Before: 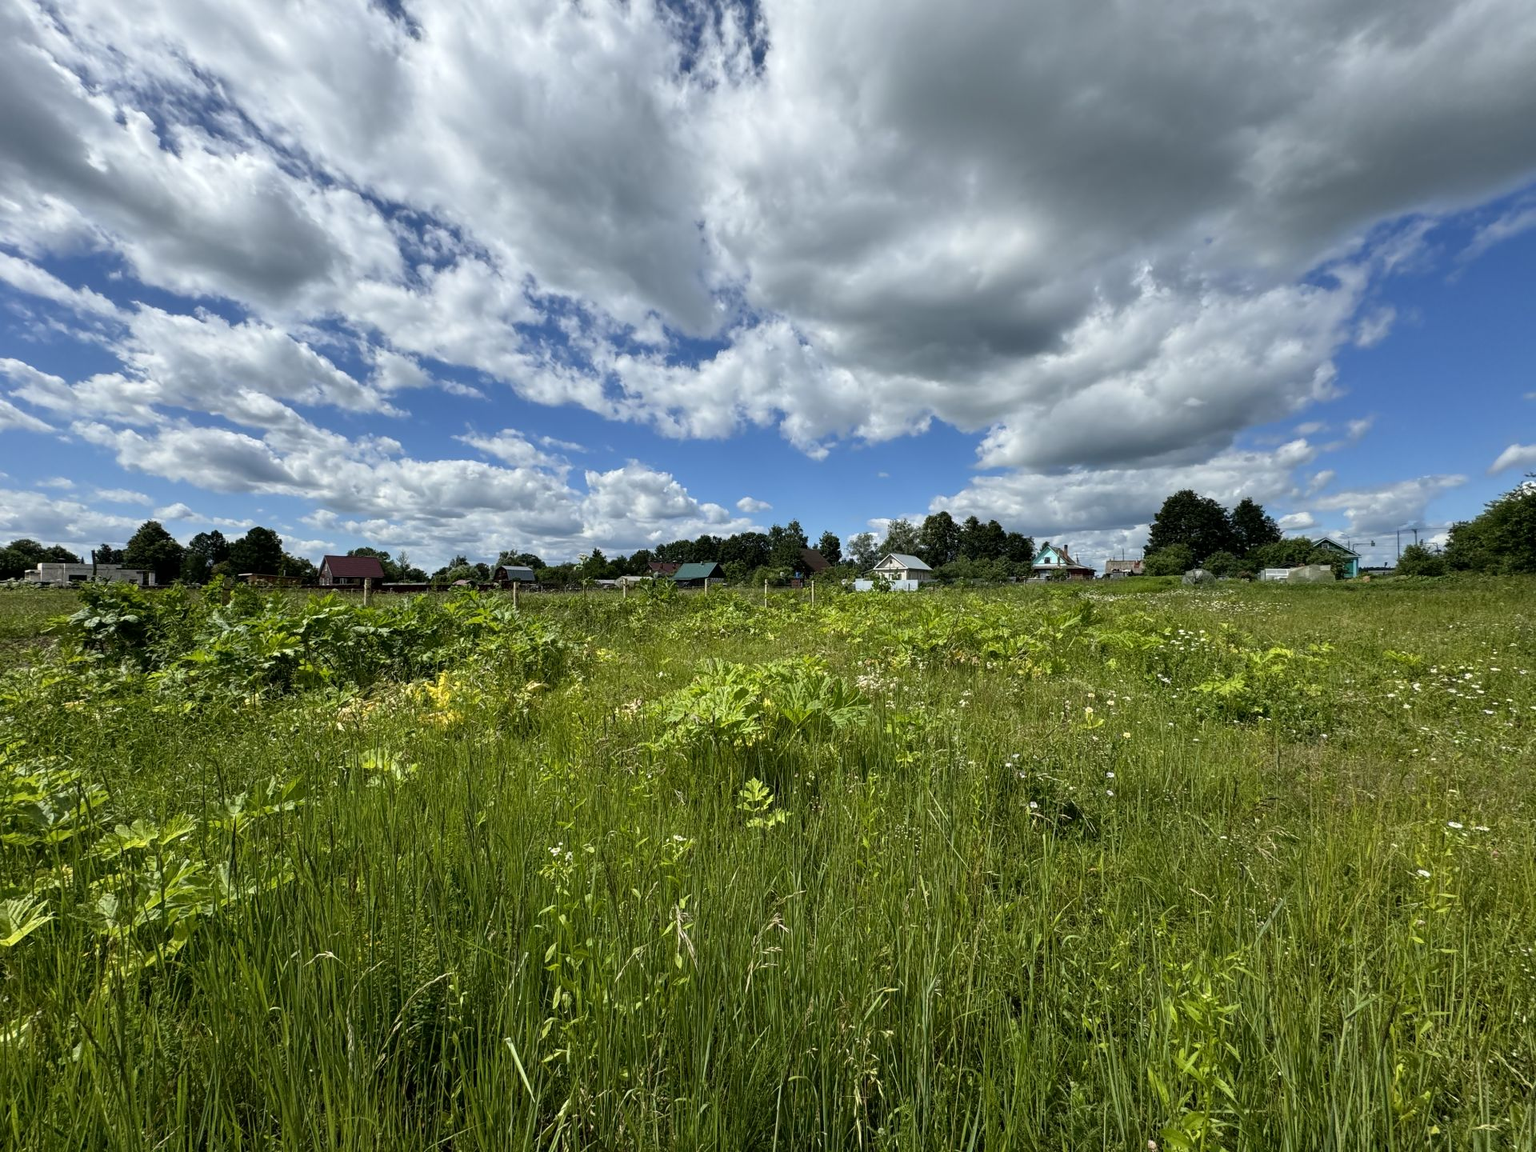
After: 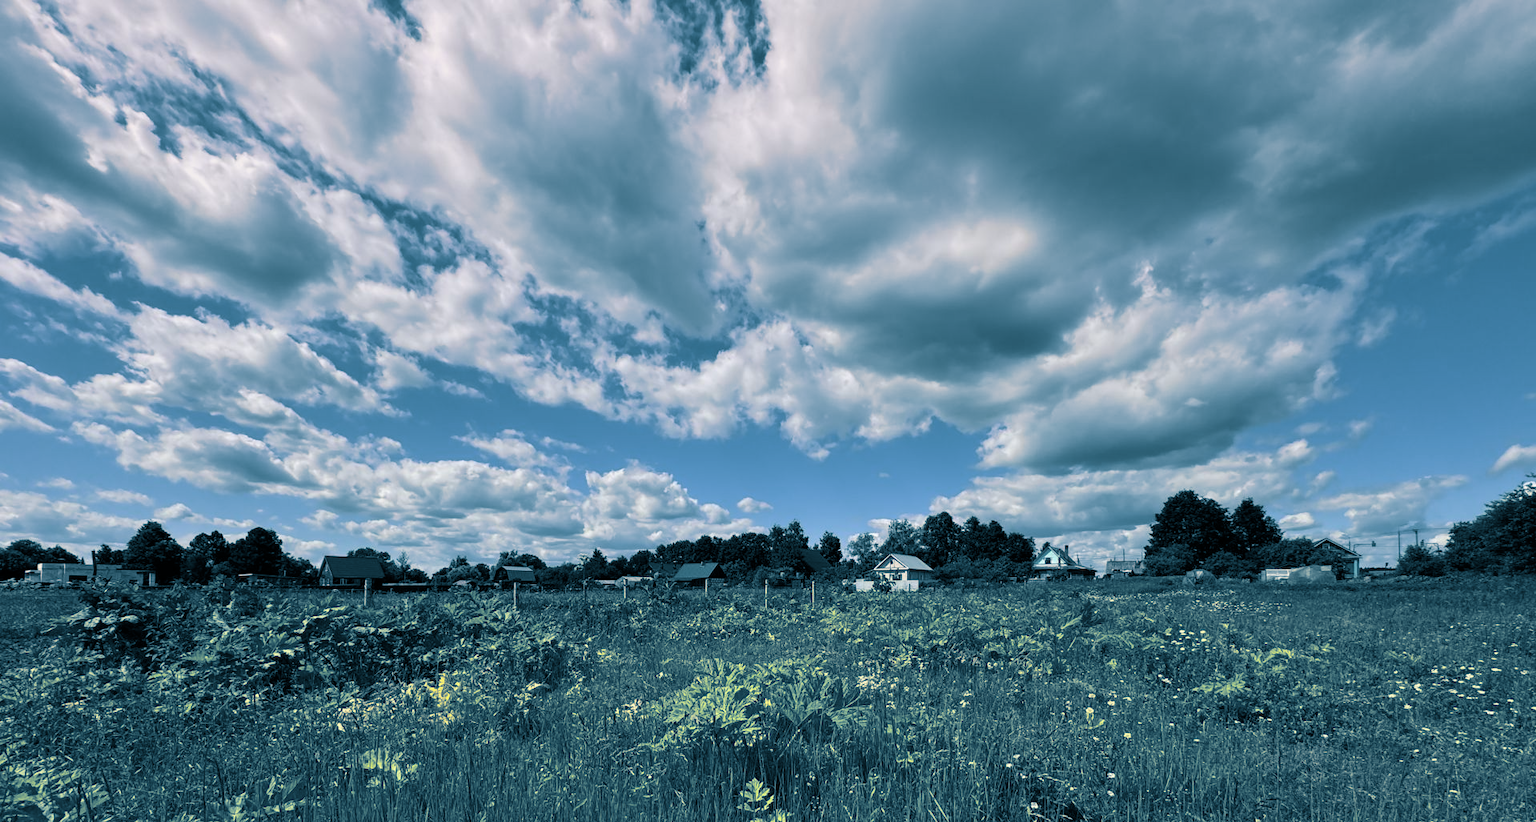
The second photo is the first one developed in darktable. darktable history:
graduated density: density 0.38 EV, hardness 21%, rotation -6.11°, saturation 32%
crop: bottom 28.576%
split-toning: shadows › hue 212.4°, balance -70
